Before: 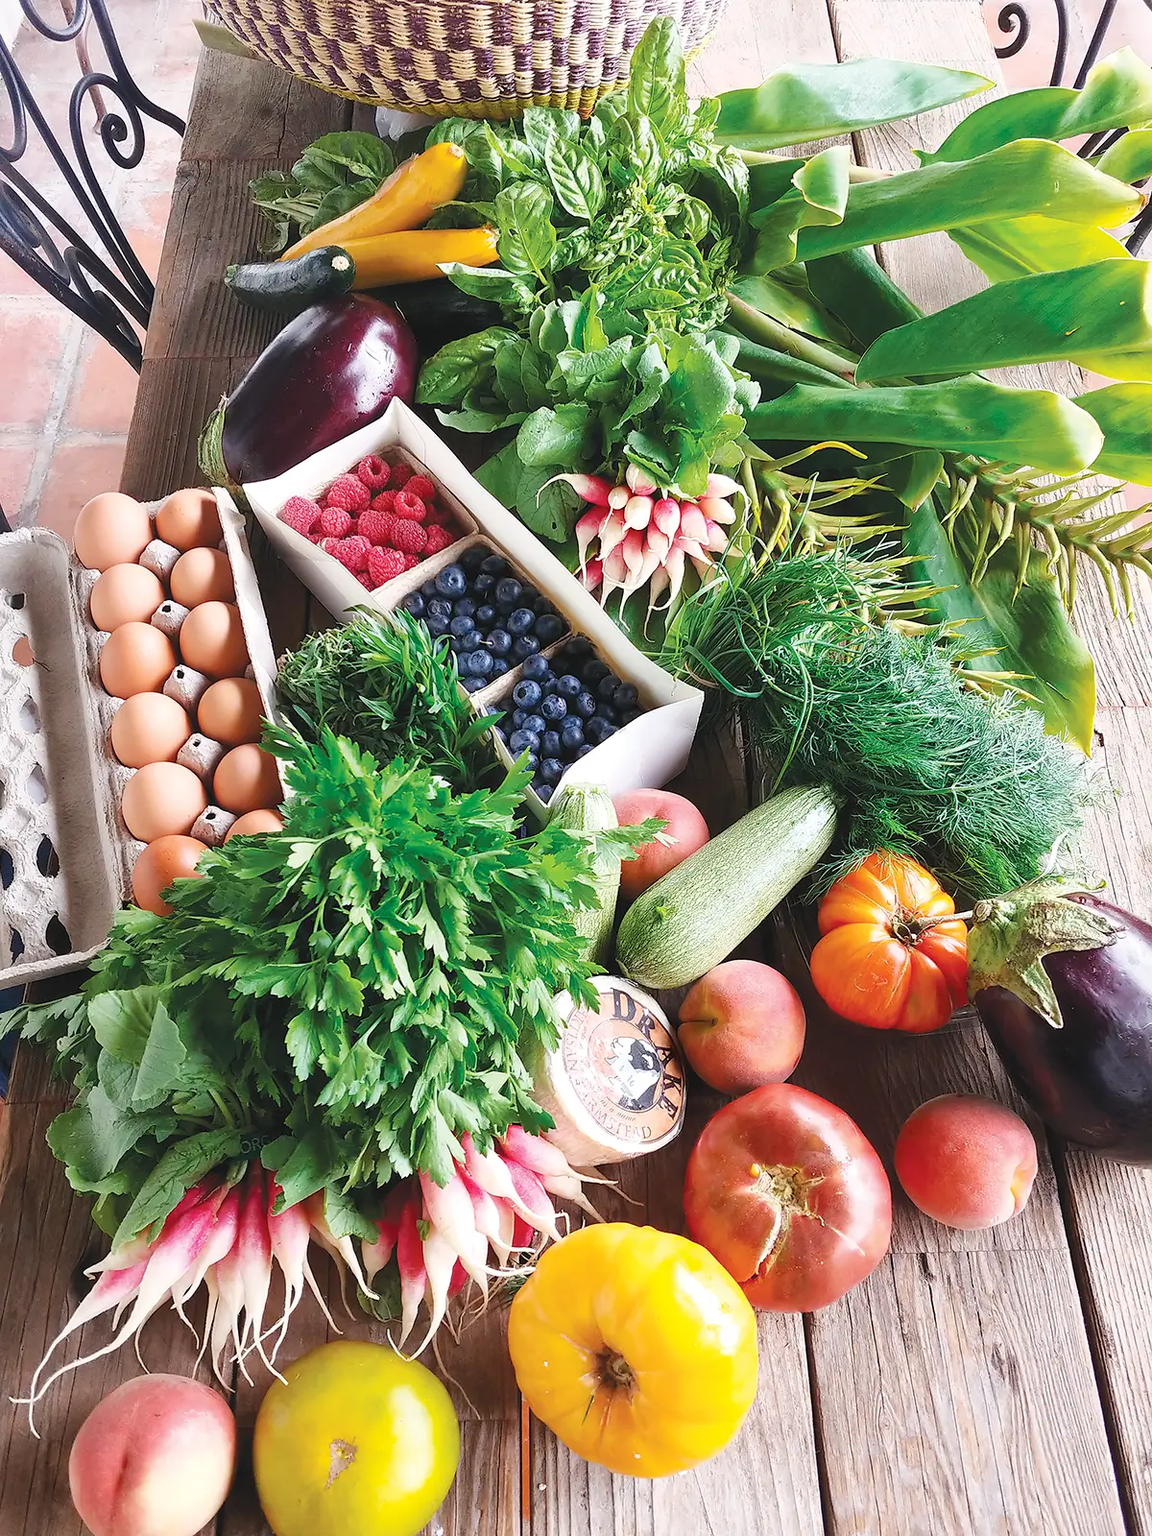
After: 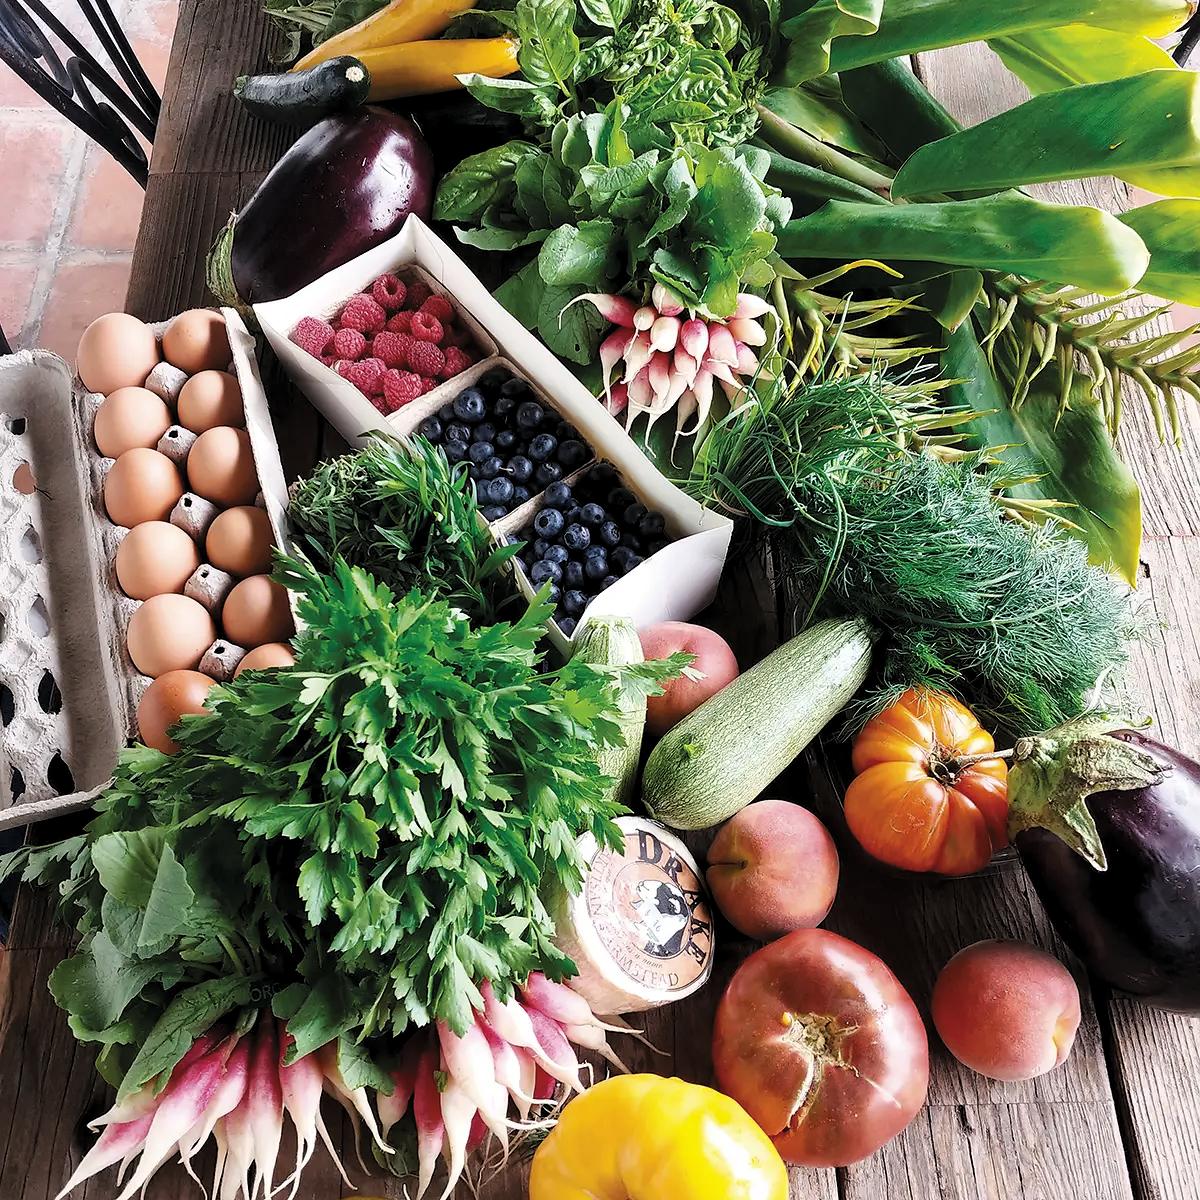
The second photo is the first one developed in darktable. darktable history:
crop and rotate: top 12.5%, bottom 12.5%
levels: levels [0.116, 0.574, 1]
